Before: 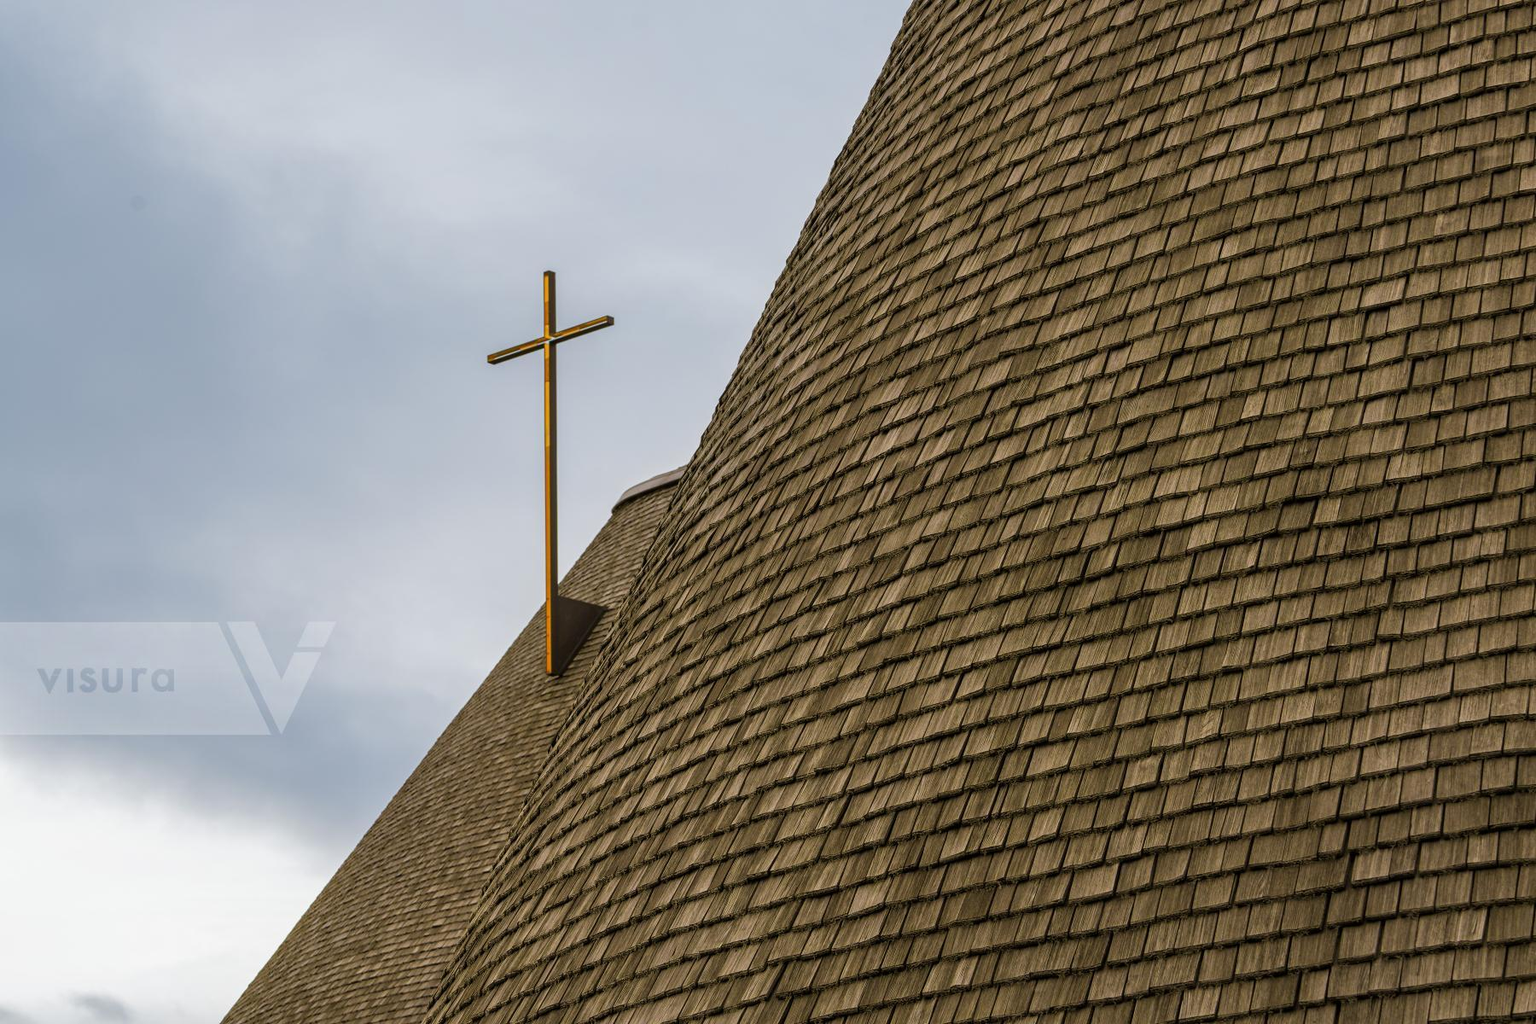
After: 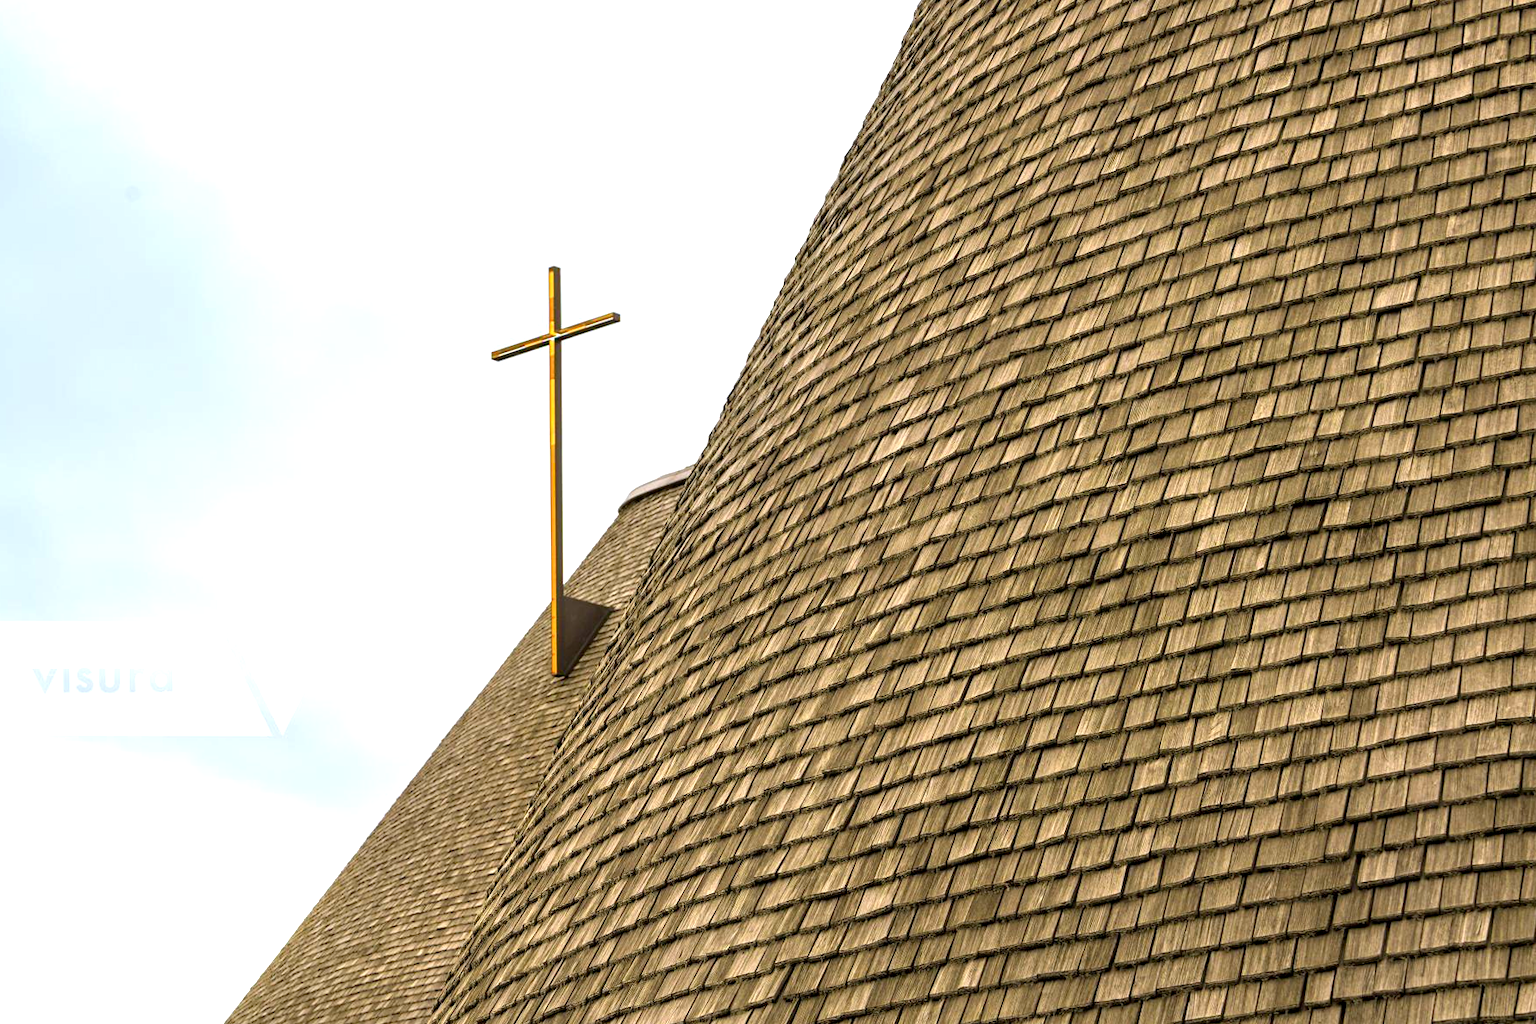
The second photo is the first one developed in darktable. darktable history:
exposure: black level correction 0.001, exposure 1.3 EV, compensate highlight preservation false
rotate and perspective: rotation 0.174°, lens shift (vertical) 0.013, lens shift (horizontal) 0.019, shear 0.001, automatic cropping original format, crop left 0.007, crop right 0.991, crop top 0.016, crop bottom 0.997
